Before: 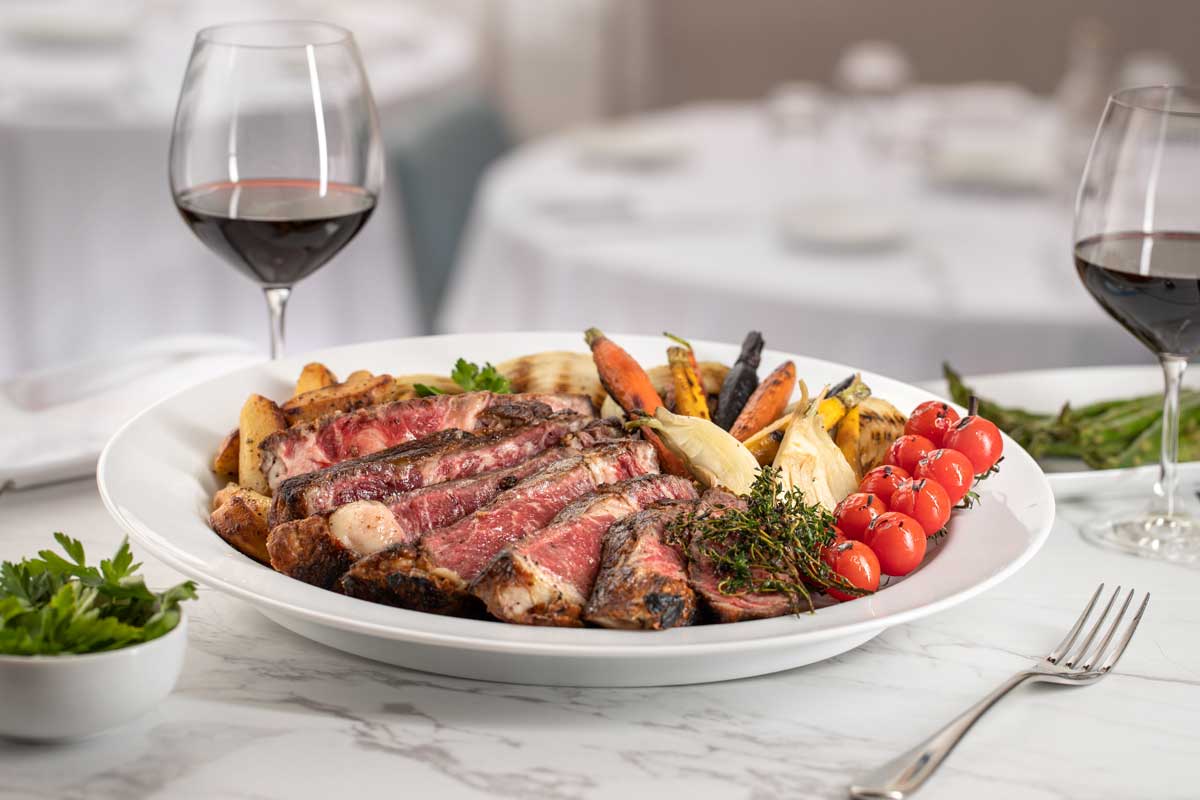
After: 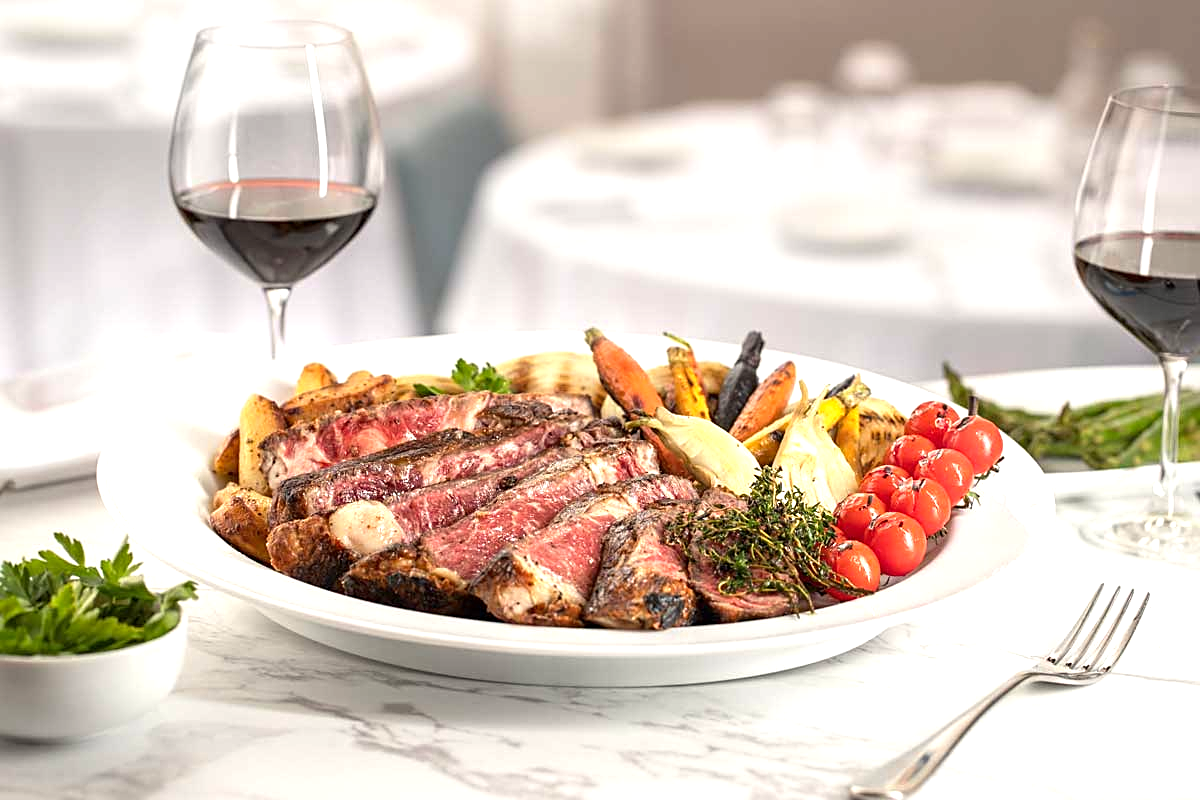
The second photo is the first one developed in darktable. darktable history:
color correction: highlights b* 2.89
sharpen: on, module defaults
exposure: exposure 0.666 EV, compensate highlight preservation false
